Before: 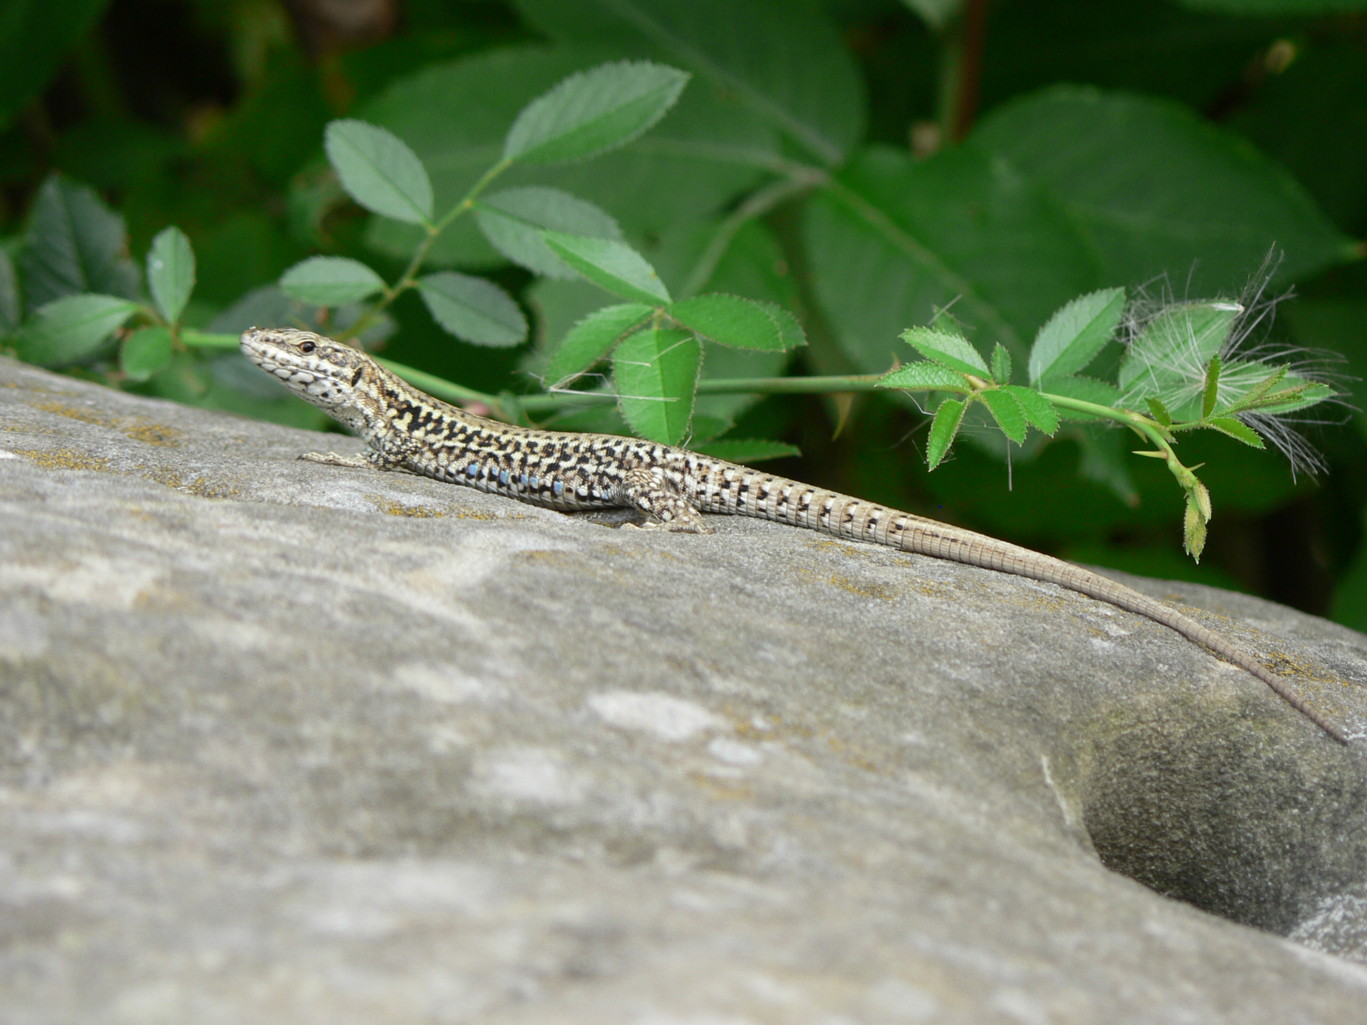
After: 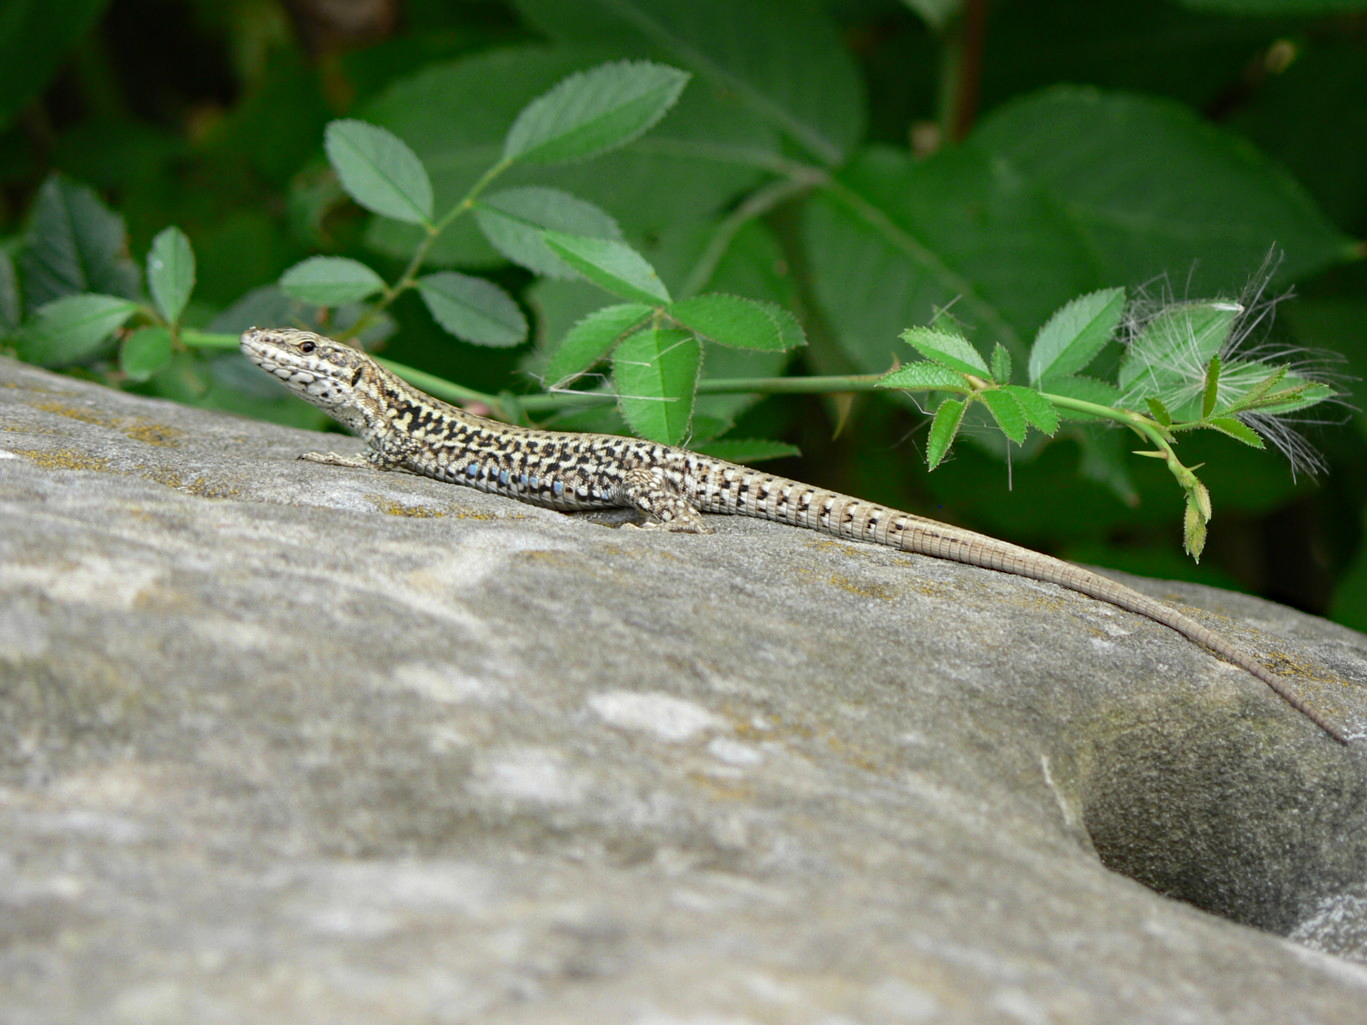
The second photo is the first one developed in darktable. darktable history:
exposure: black level correction 0, compensate exposure bias true, compensate highlight preservation false
haze removal: compatibility mode true, adaptive false
